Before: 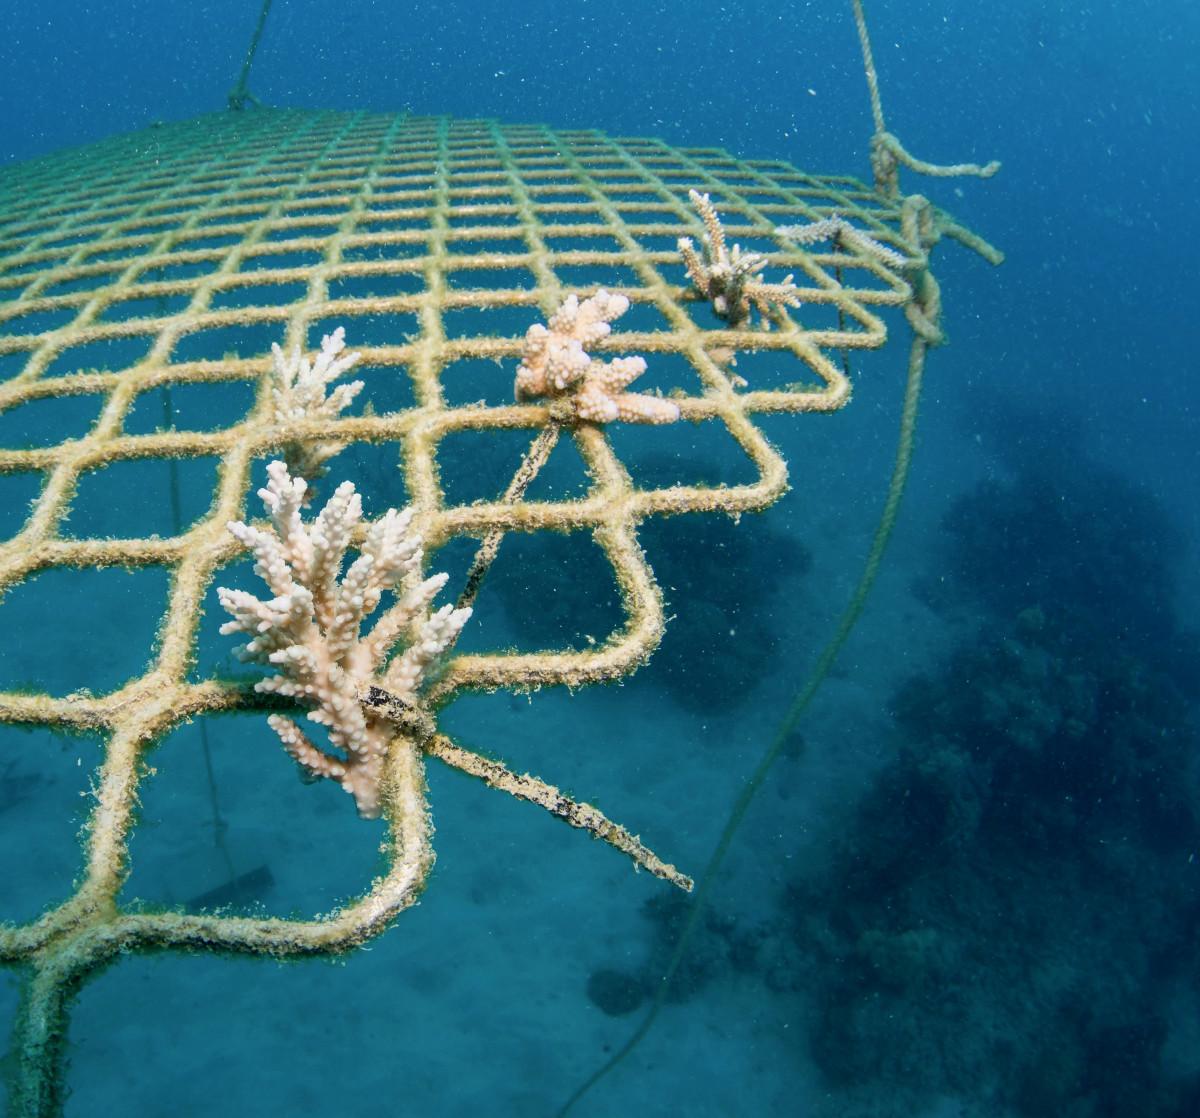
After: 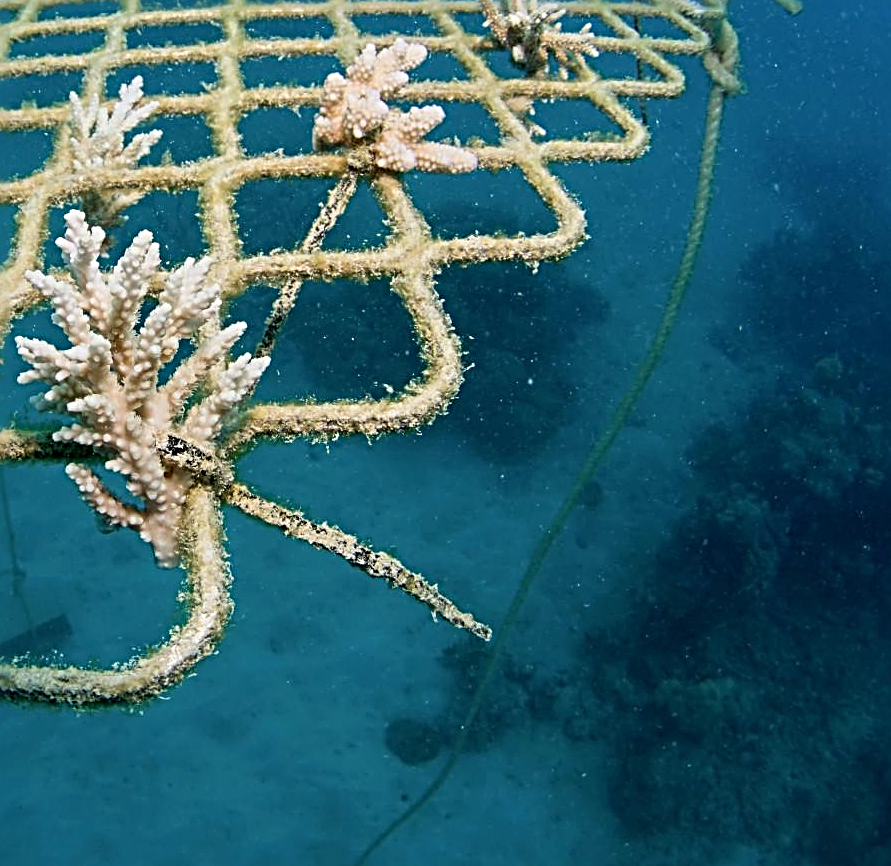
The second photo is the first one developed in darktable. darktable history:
crop: left 16.848%, top 22.487%, right 8.863%
sharpen: radius 3.714, amount 0.92
exposure: exposure -0.109 EV, compensate highlight preservation false
